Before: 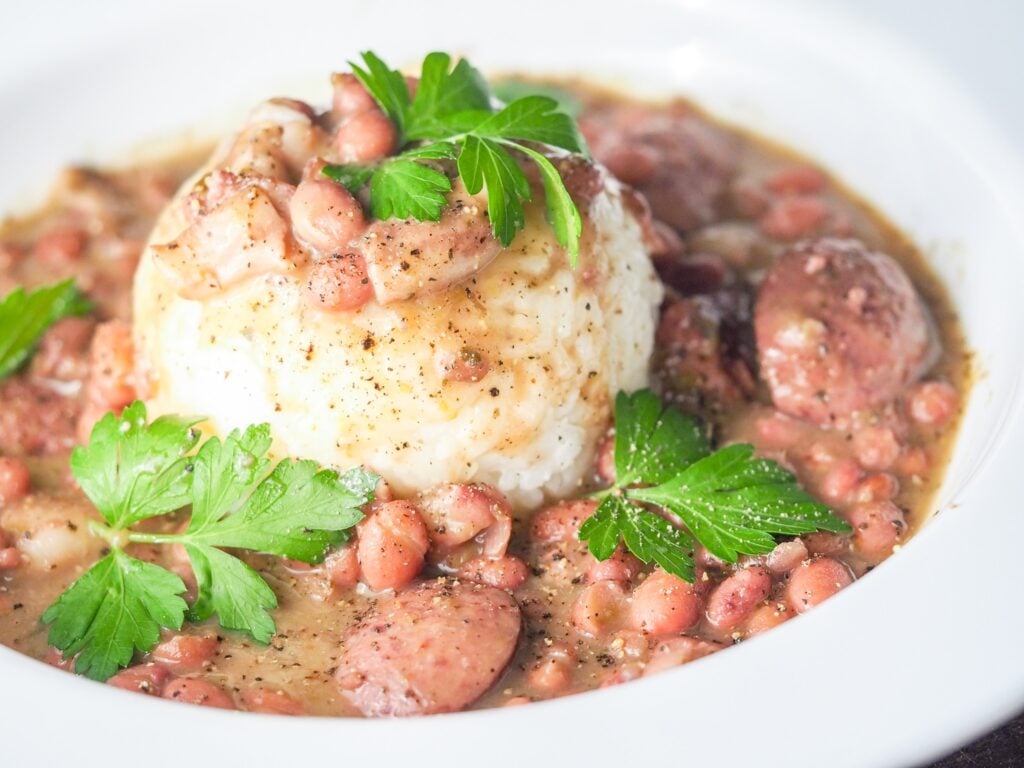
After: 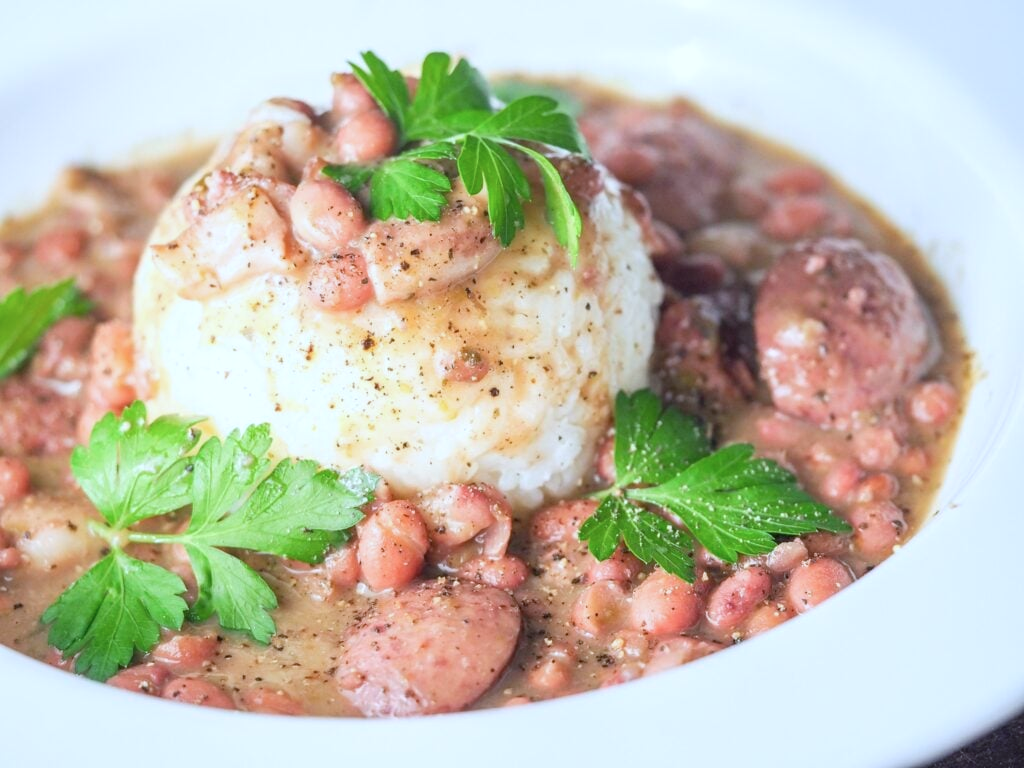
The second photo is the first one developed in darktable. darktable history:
color calibration: x 0.37, y 0.382, temperature 4313.32 K
tone equalizer: on, module defaults
